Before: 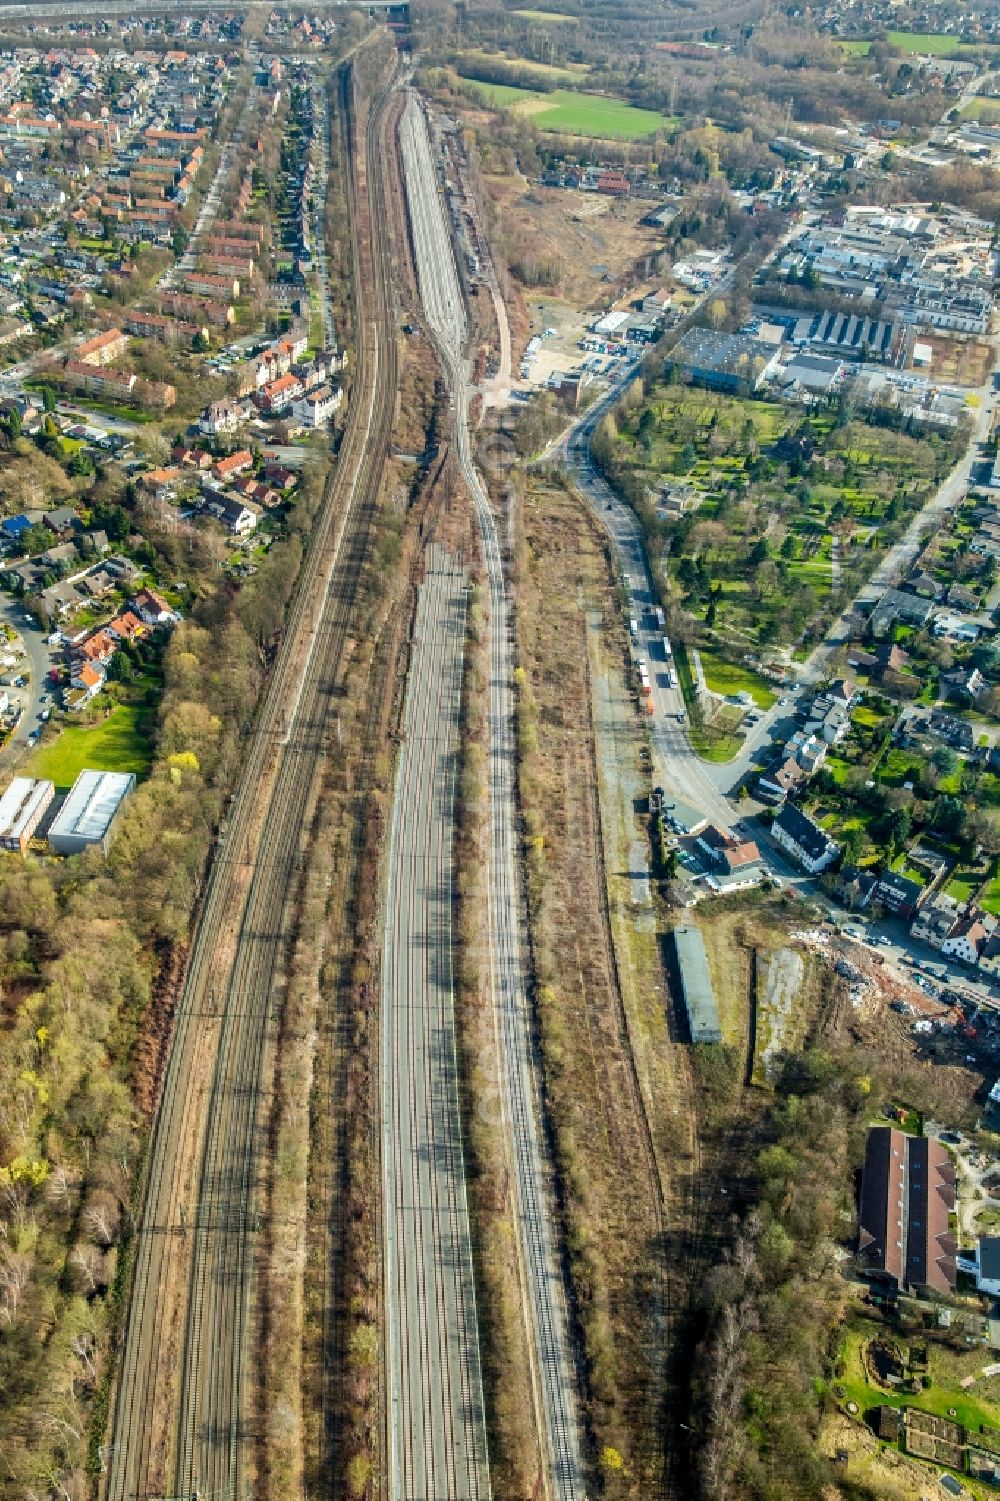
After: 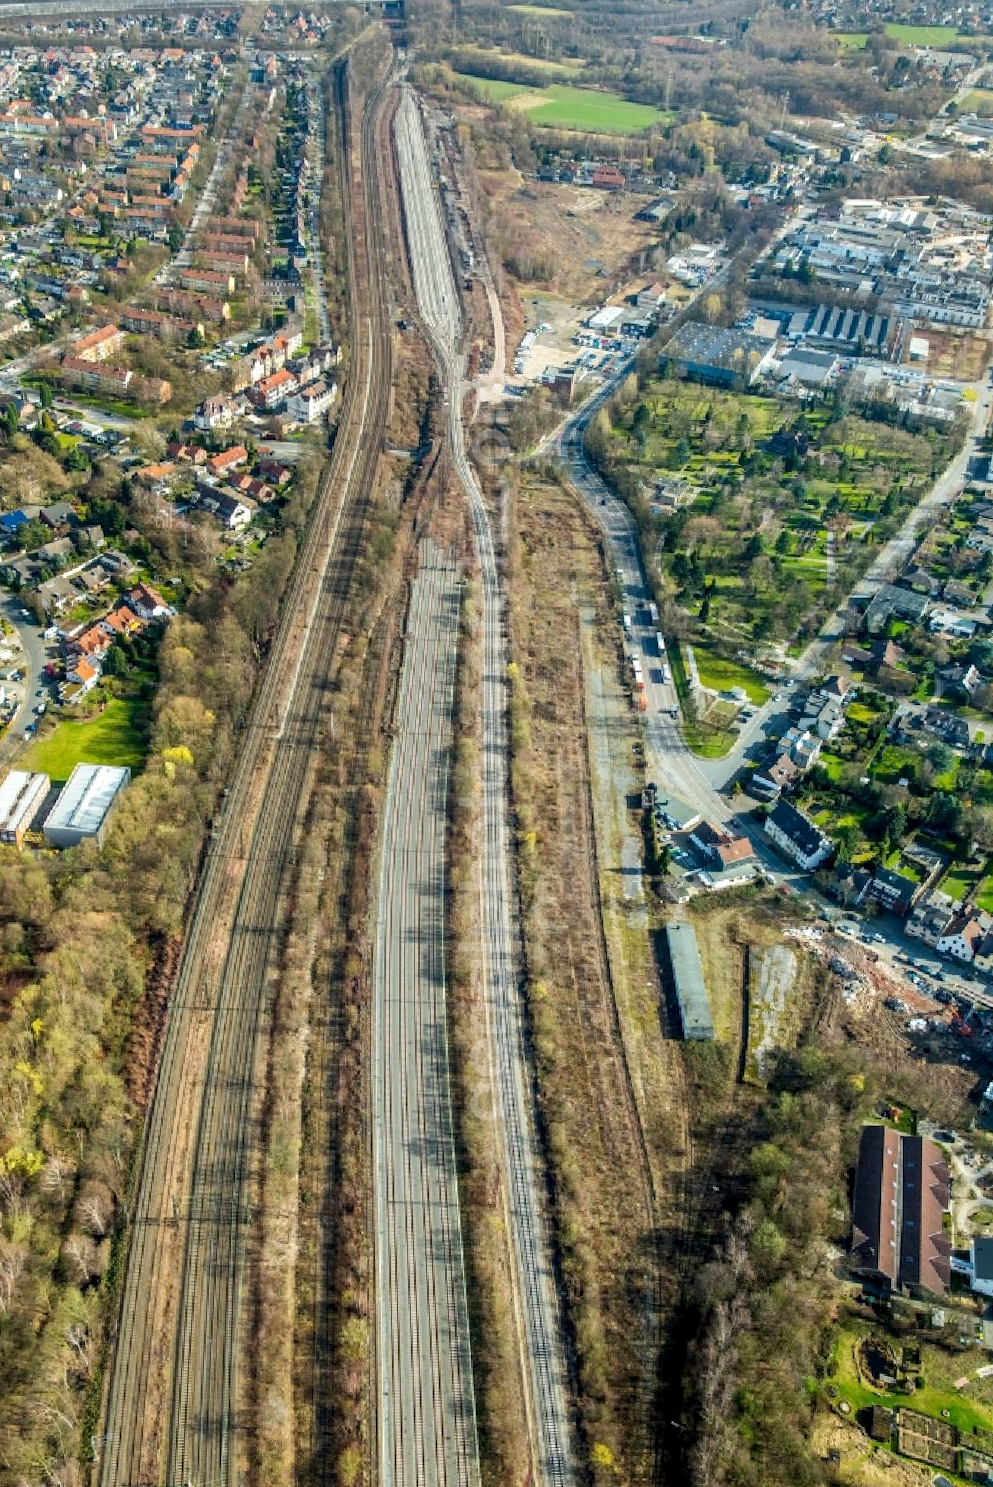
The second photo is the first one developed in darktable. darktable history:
crop and rotate: left 0.126%
rotate and perspective: rotation 0.192°, lens shift (horizontal) -0.015, crop left 0.005, crop right 0.996, crop top 0.006, crop bottom 0.99
local contrast: highlights 100%, shadows 100%, detail 120%, midtone range 0.2
